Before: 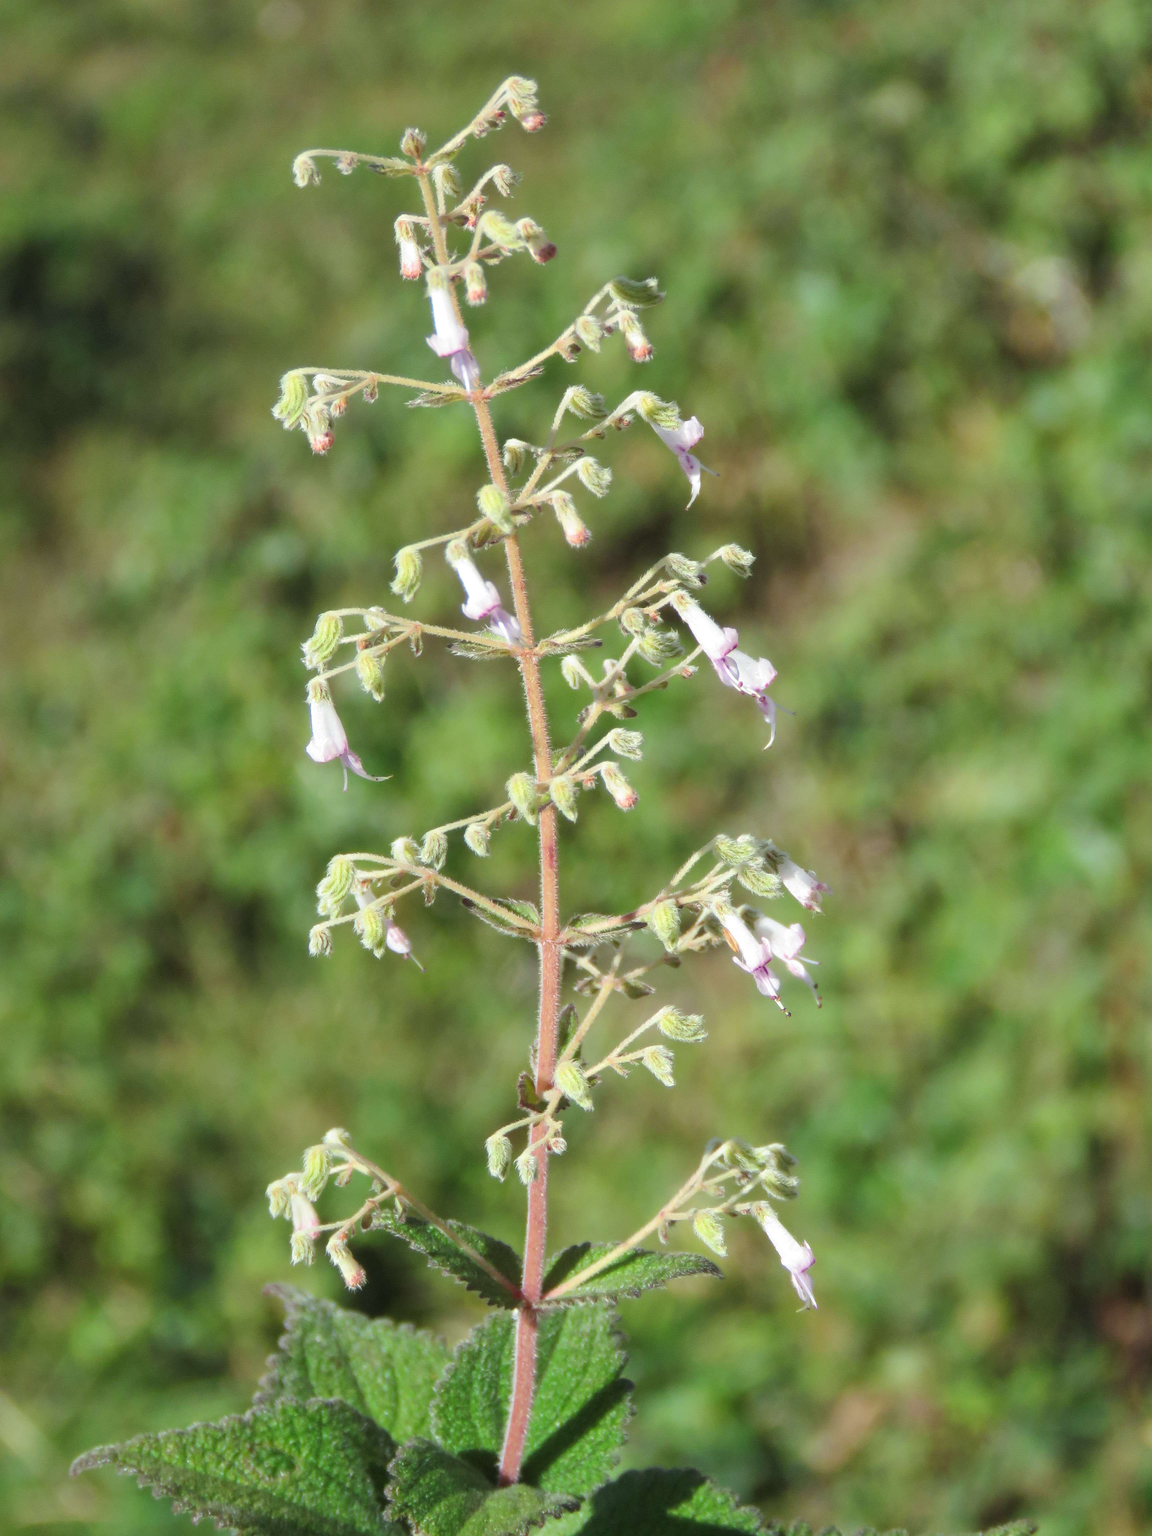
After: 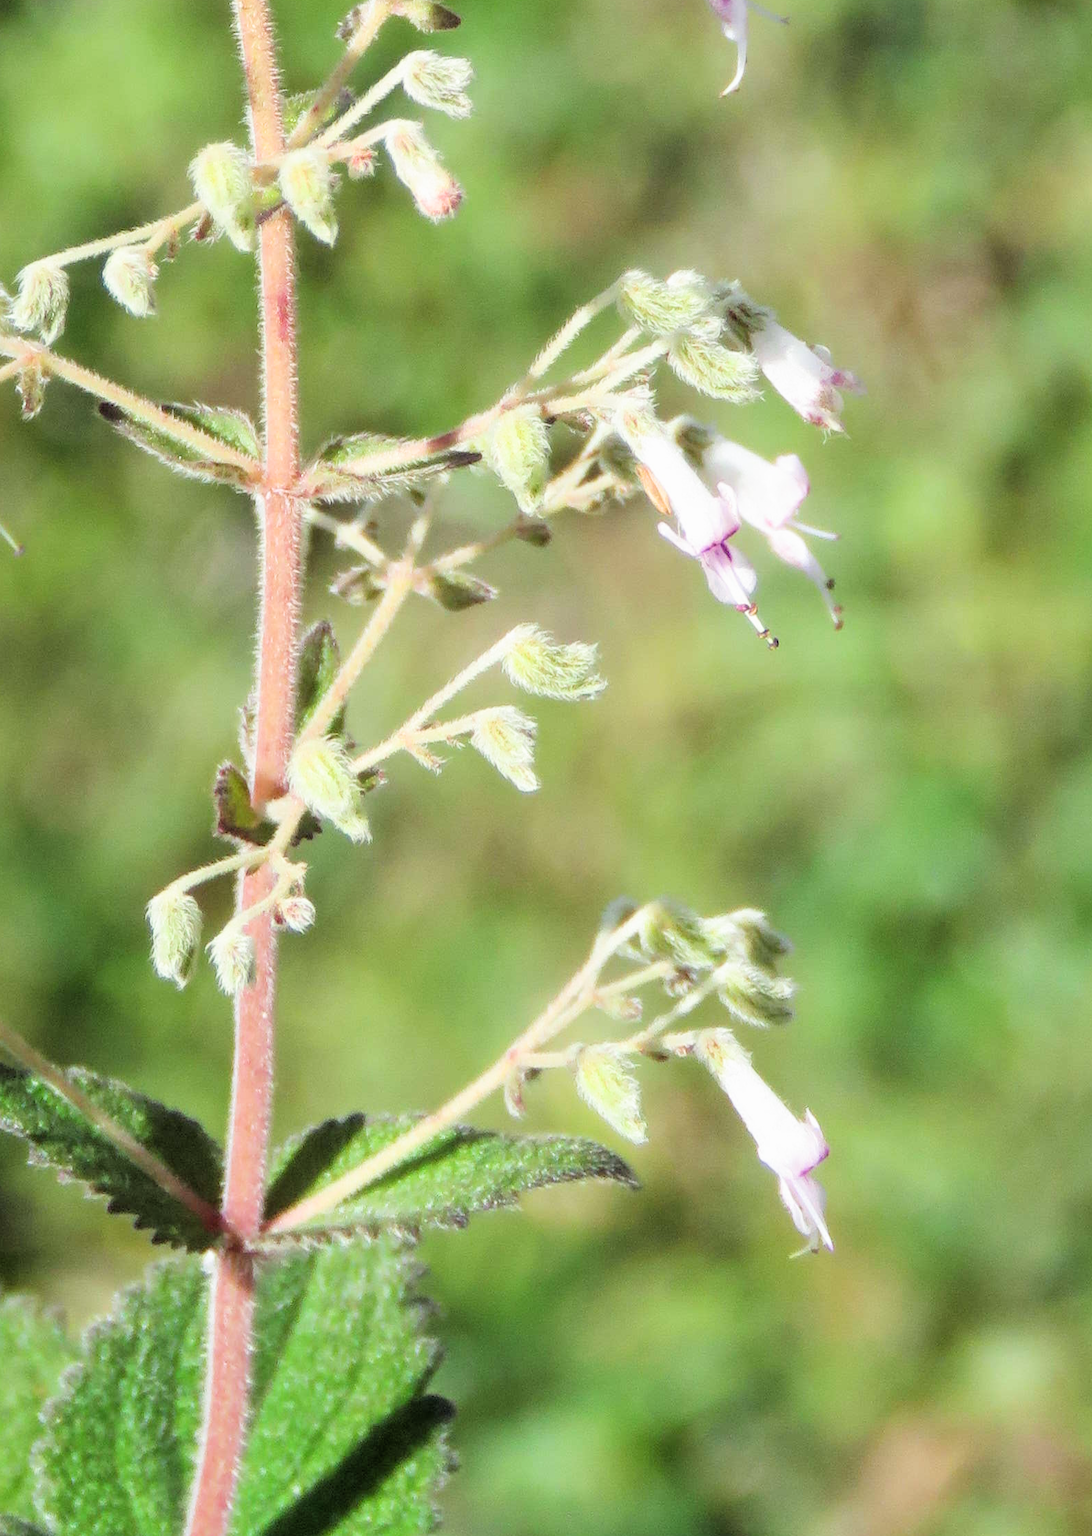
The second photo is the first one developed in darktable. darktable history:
crop: left 35.976%, top 45.819%, right 18.162%, bottom 5.807%
filmic rgb: black relative exposure -5 EV, white relative exposure 3.2 EV, hardness 3.42, contrast 1.2, highlights saturation mix -50%
exposure: black level correction 0.001, exposure 0.5 EV, compensate exposure bias true, compensate highlight preservation false
